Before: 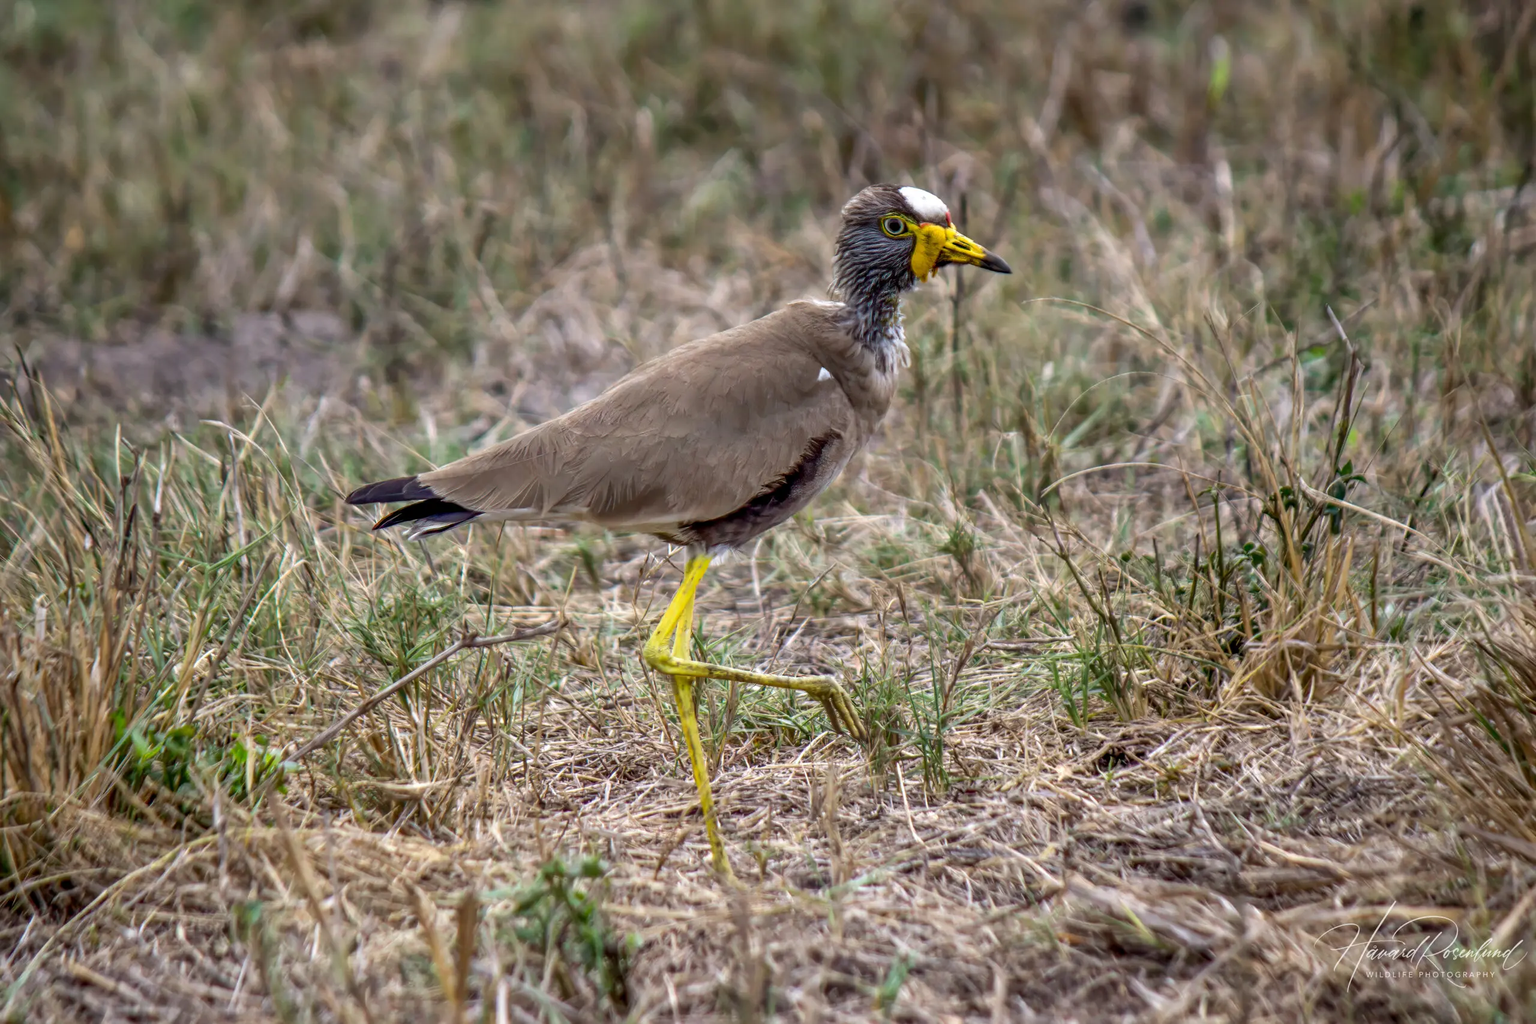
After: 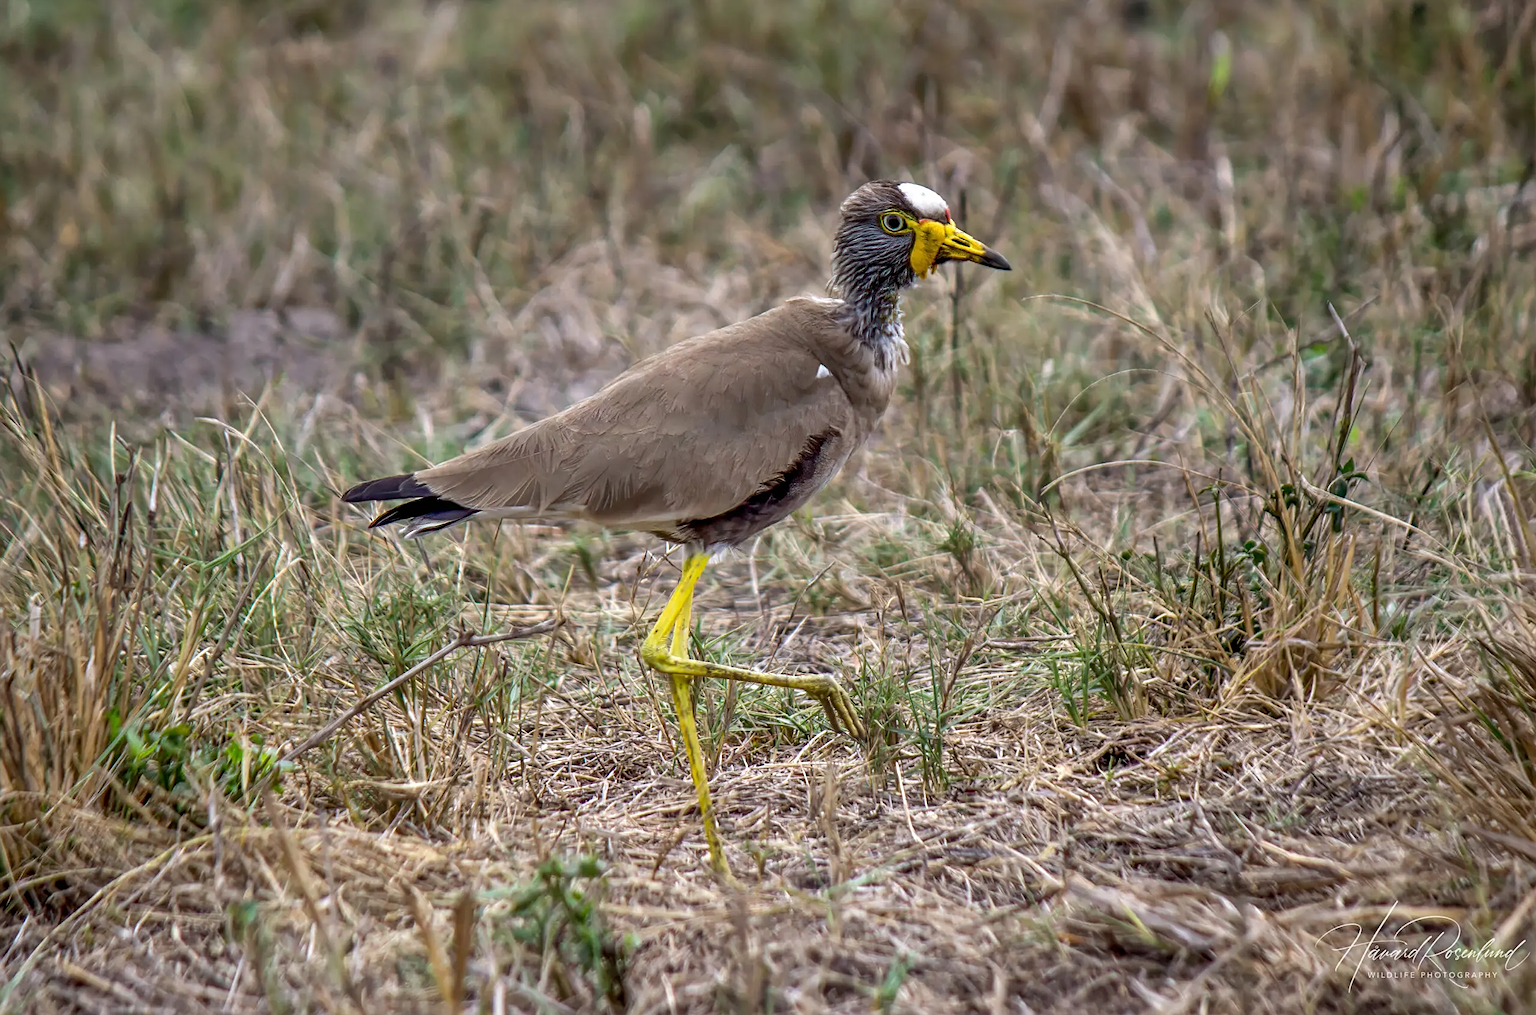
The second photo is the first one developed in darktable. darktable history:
crop: left 0.42%, top 0.496%, right 0.126%, bottom 0.78%
shadows and highlights: highlights color adjustment 42.77%, soften with gaussian
sharpen: on, module defaults
